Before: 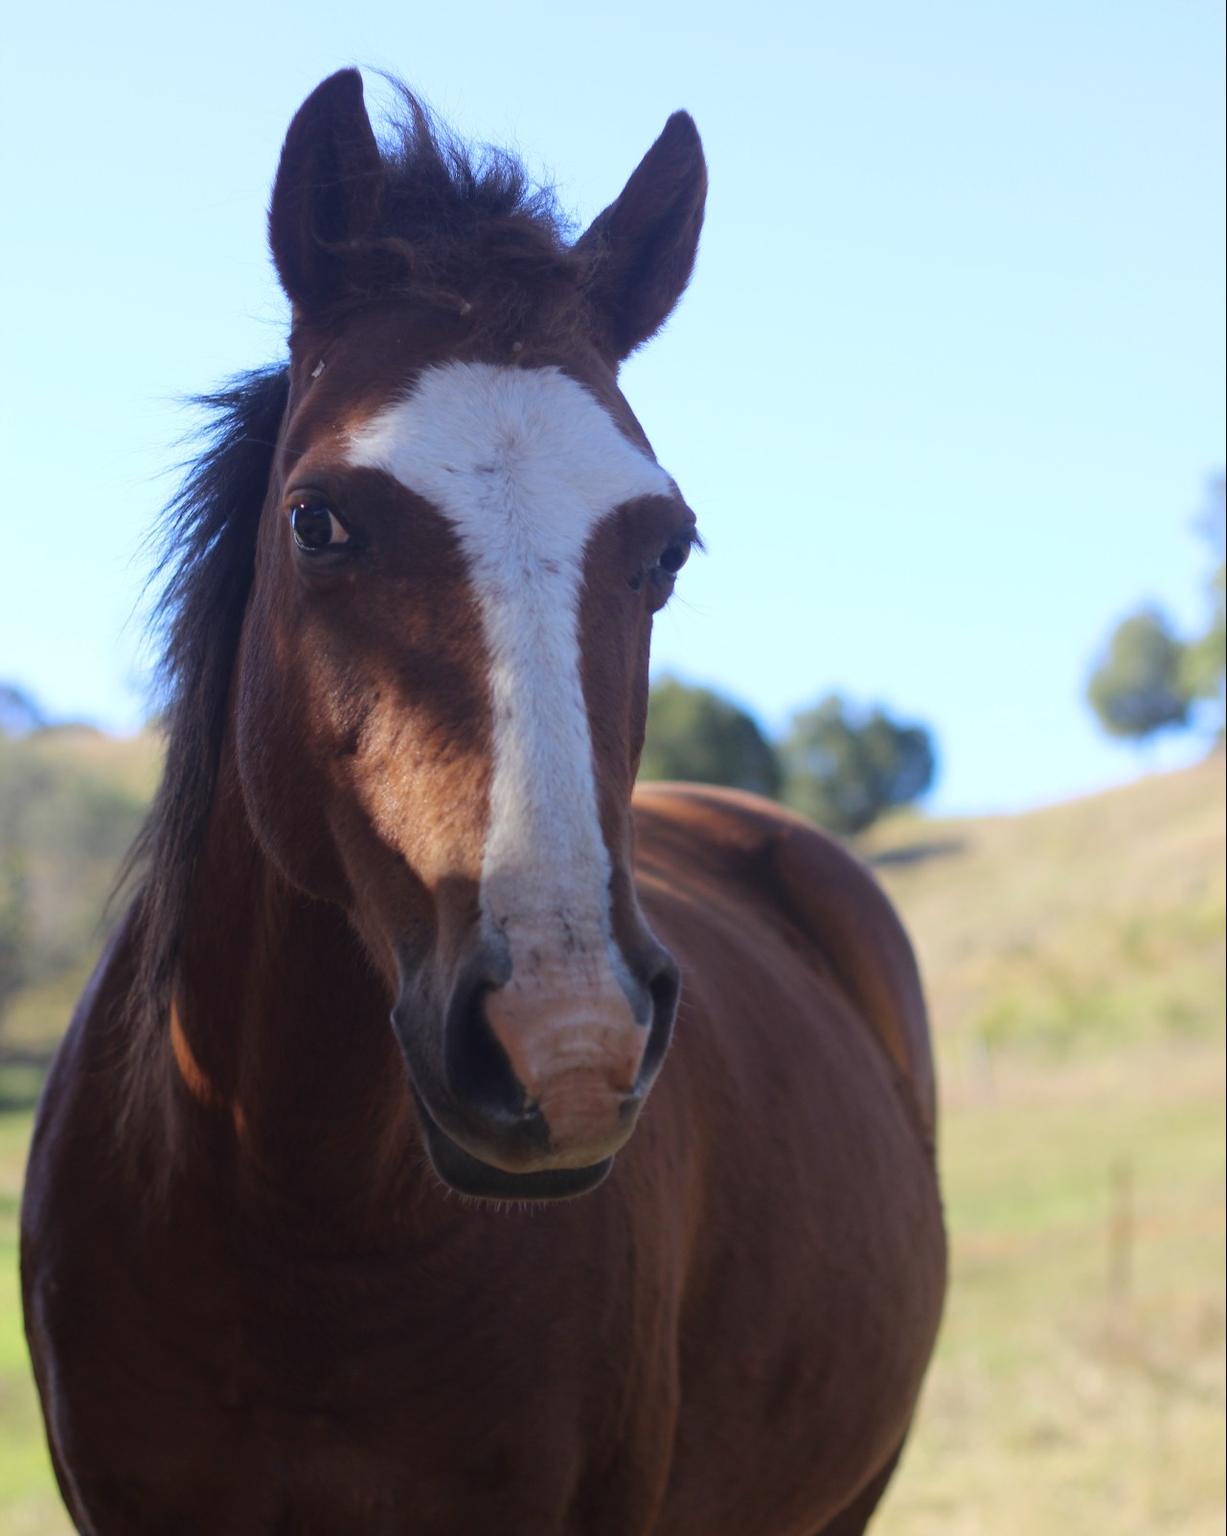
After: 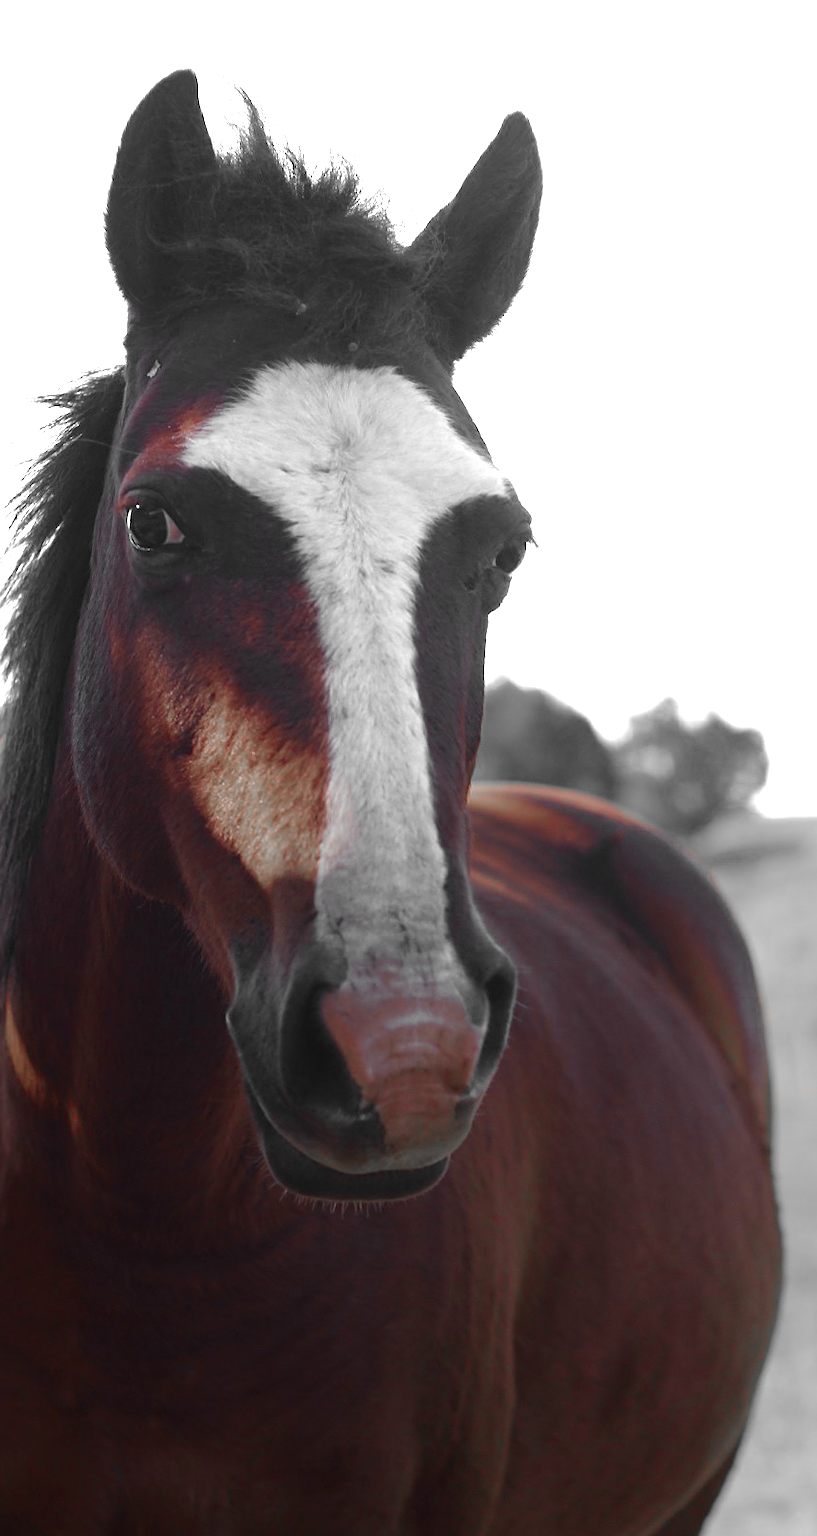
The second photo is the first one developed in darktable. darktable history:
color zones: curves: ch0 [(0, 0.352) (0.143, 0.407) (0.286, 0.386) (0.429, 0.431) (0.571, 0.829) (0.714, 0.853) (0.857, 0.833) (1, 0.352)]; ch1 [(0, 0.604) (0.072, 0.726) (0.096, 0.608) (0.205, 0.007) (0.571, -0.006) (0.839, -0.013) (0.857, -0.012) (1, 0.604)]
crop and rotate: left 13.468%, right 19.905%
sharpen: on, module defaults
